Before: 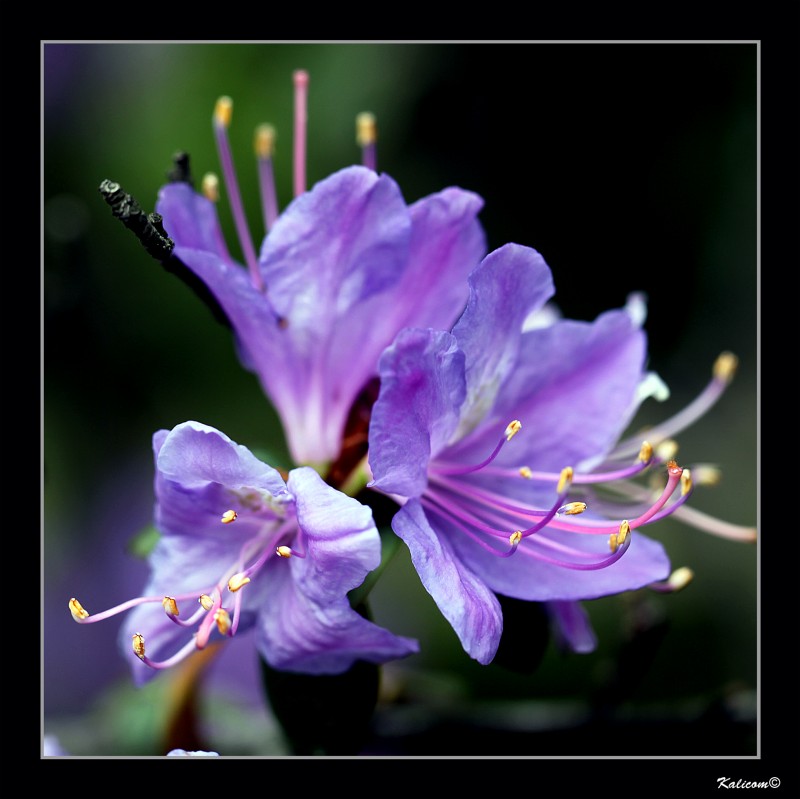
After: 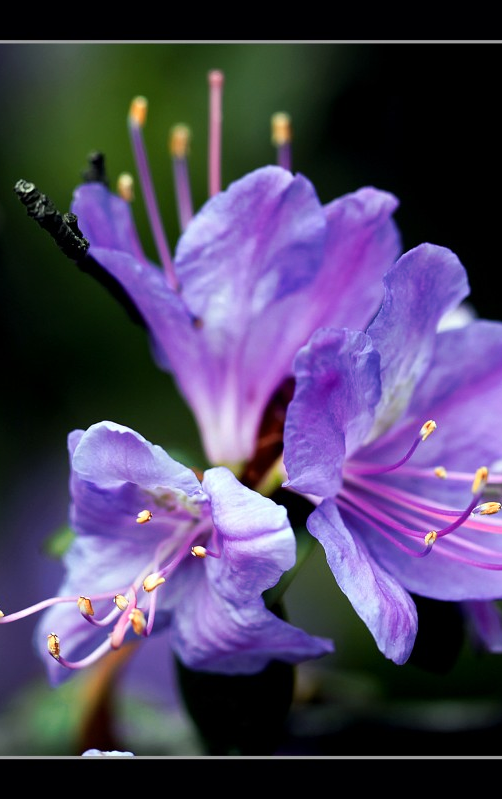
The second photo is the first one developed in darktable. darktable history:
crop: left 10.644%, right 26.528%
color zones: curves: ch1 [(0, 0.455) (0.063, 0.455) (0.286, 0.495) (0.429, 0.5) (0.571, 0.5) (0.714, 0.5) (0.857, 0.5) (1, 0.455)]; ch2 [(0, 0.532) (0.063, 0.521) (0.233, 0.447) (0.429, 0.489) (0.571, 0.5) (0.714, 0.5) (0.857, 0.5) (1, 0.532)]
tone curve: curves: ch0 [(0, 0) (0.003, 0.003) (0.011, 0.011) (0.025, 0.024) (0.044, 0.043) (0.069, 0.067) (0.1, 0.096) (0.136, 0.131) (0.177, 0.171) (0.224, 0.217) (0.277, 0.268) (0.335, 0.324) (0.399, 0.386) (0.468, 0.453) (0.543, 0.547) (0.623, 0.626) (0.709, 0.712) (0.801, 0.802) (0.898, 0.898) (1, 1)], preserve colors none
